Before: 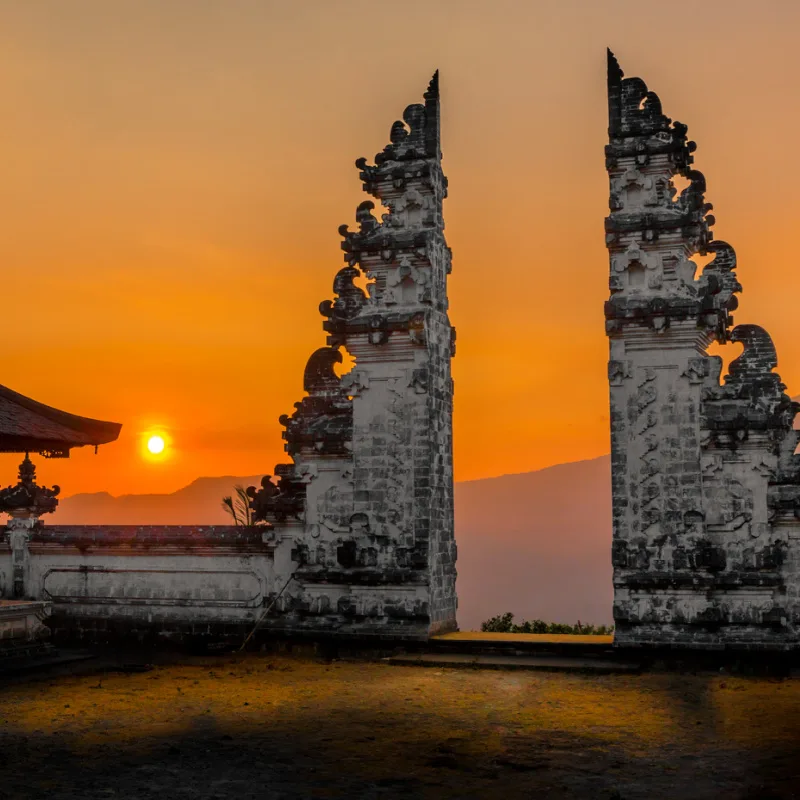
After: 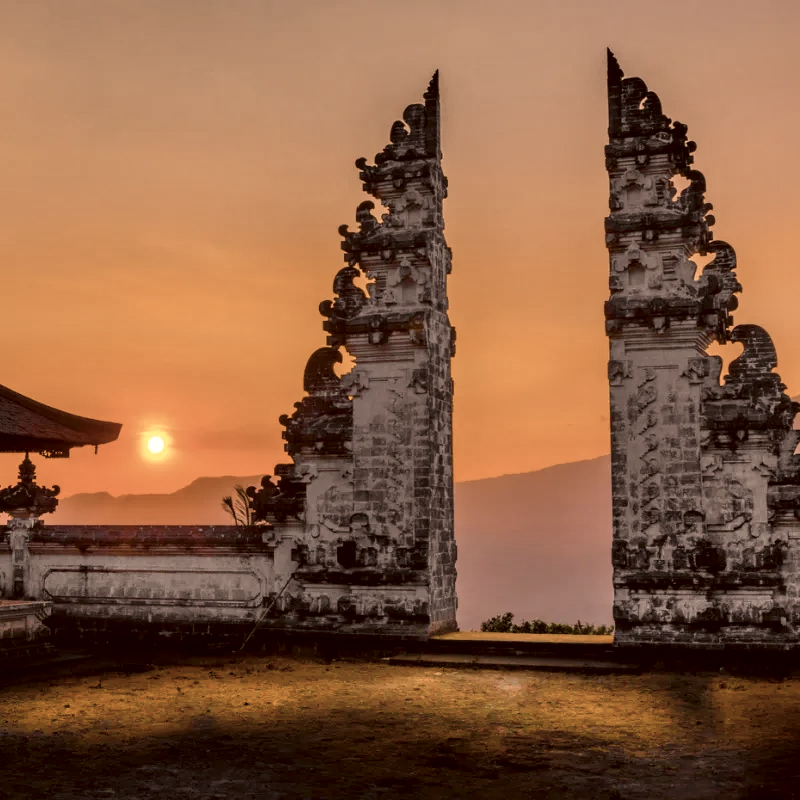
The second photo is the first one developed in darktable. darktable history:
color balance rgb: perceptual saturation grading › global saturation 20%, perceptual saturation grading › highlights -25.442%, perceptual saturation grading › shadows 24.405%
color correction: highlights a* 10.17, highlights b* 9.71, shadows a* 8.7, shadows b* 7.98, saturation 0.817
contrast brightness saturation: contrast 0.099, saturation -0.374
local contrast: highlights 105%, shadows 100%, detail 119%, midtone range 0.2
shadows and highlights: soften with gaussian
